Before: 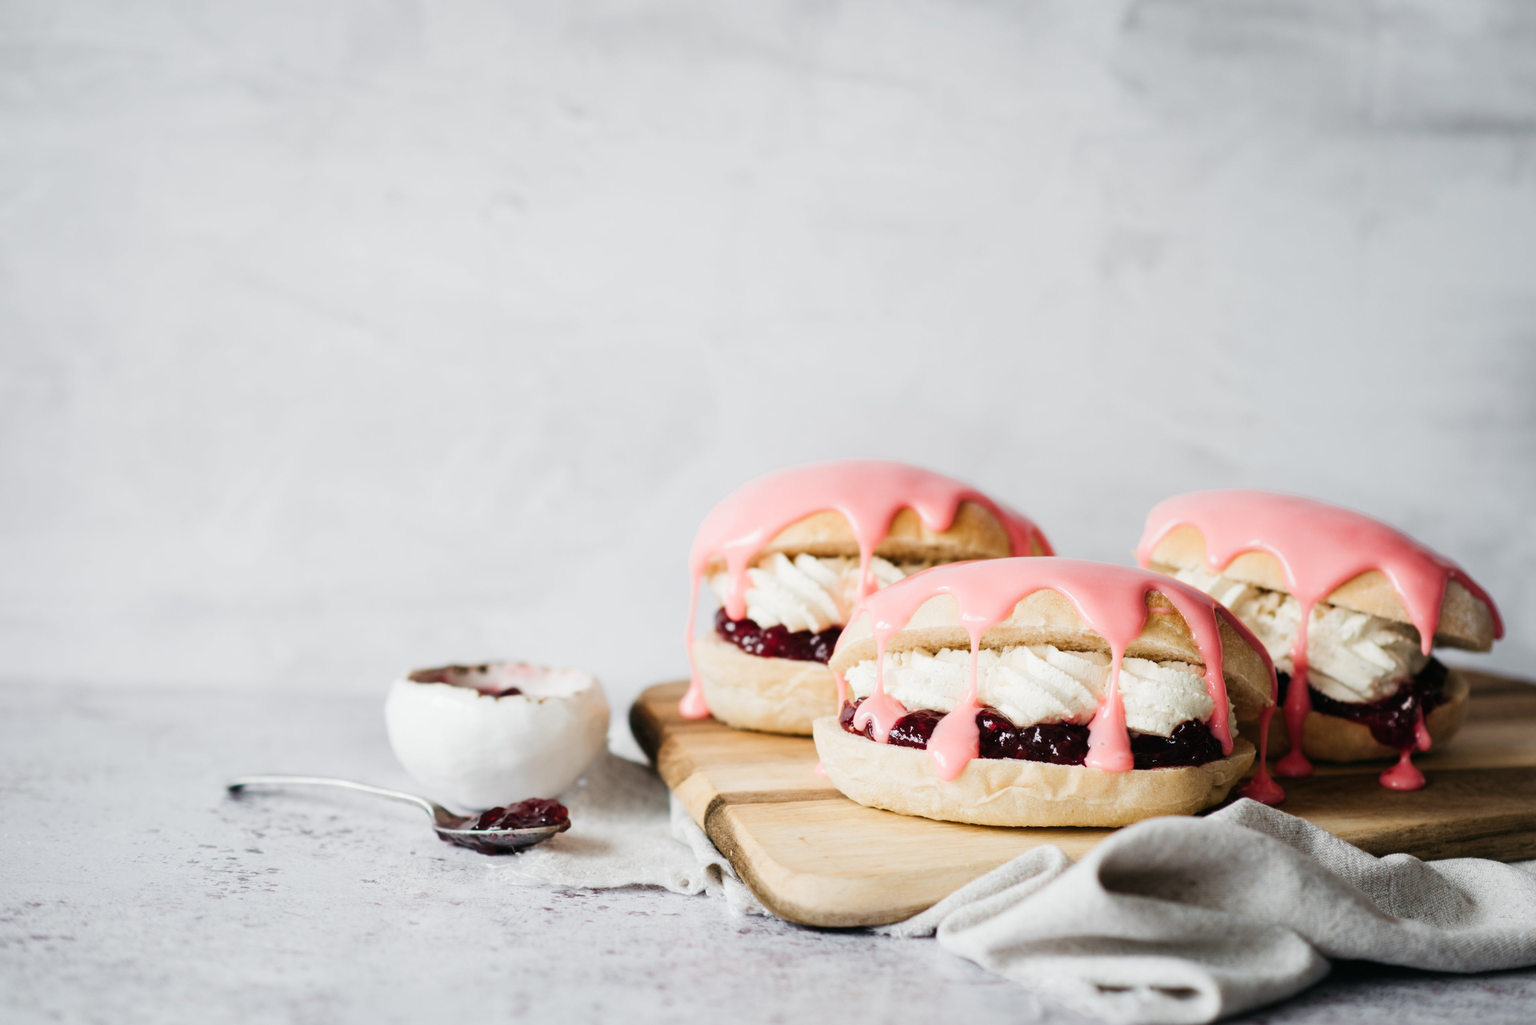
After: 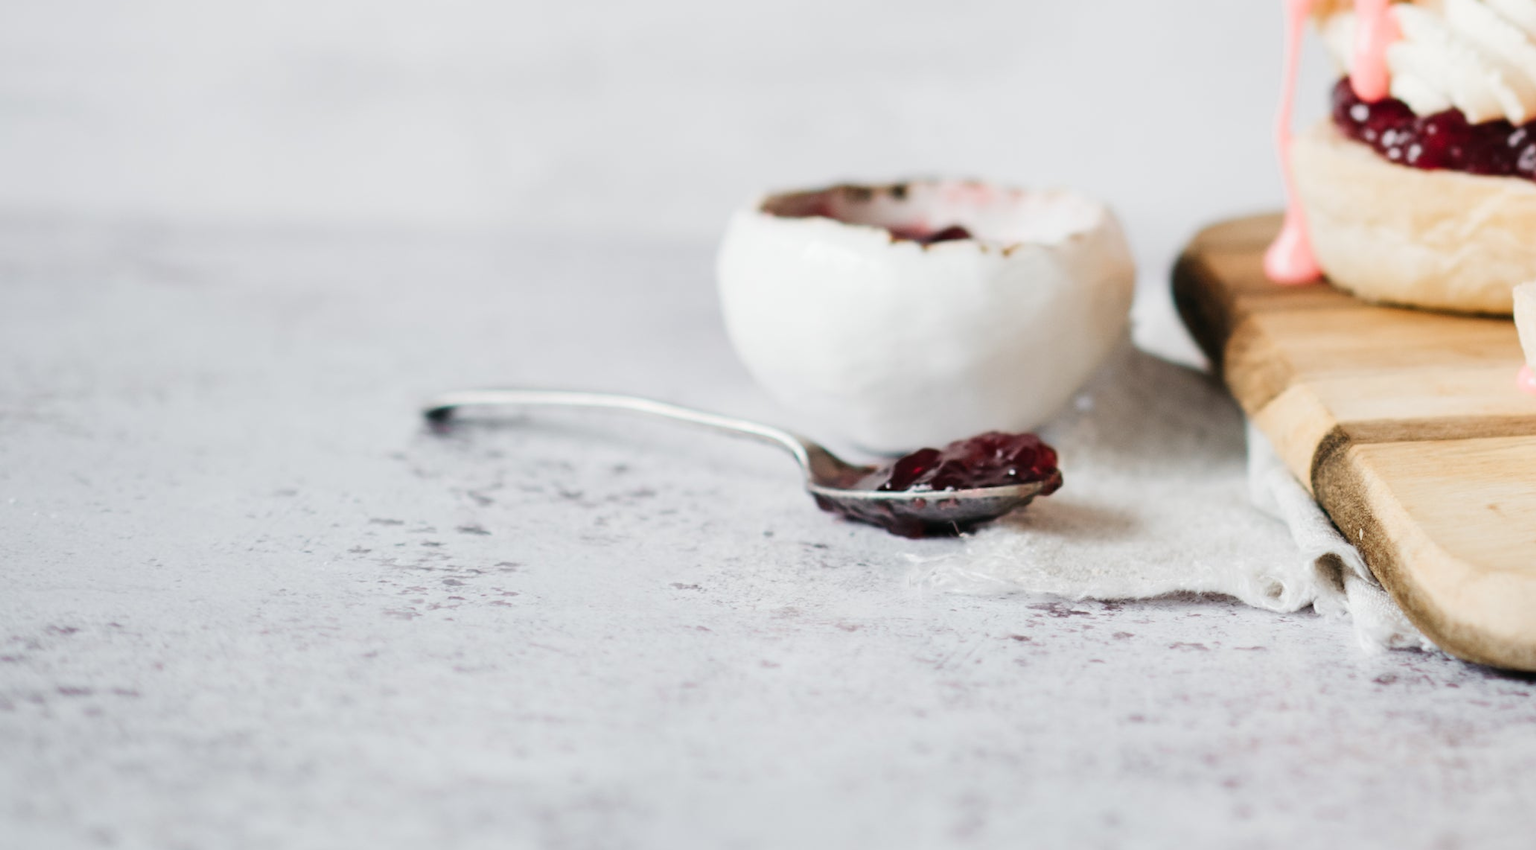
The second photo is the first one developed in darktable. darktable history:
crop and rotate: top 55.271%, right 46.258%, bottom 0.138%
